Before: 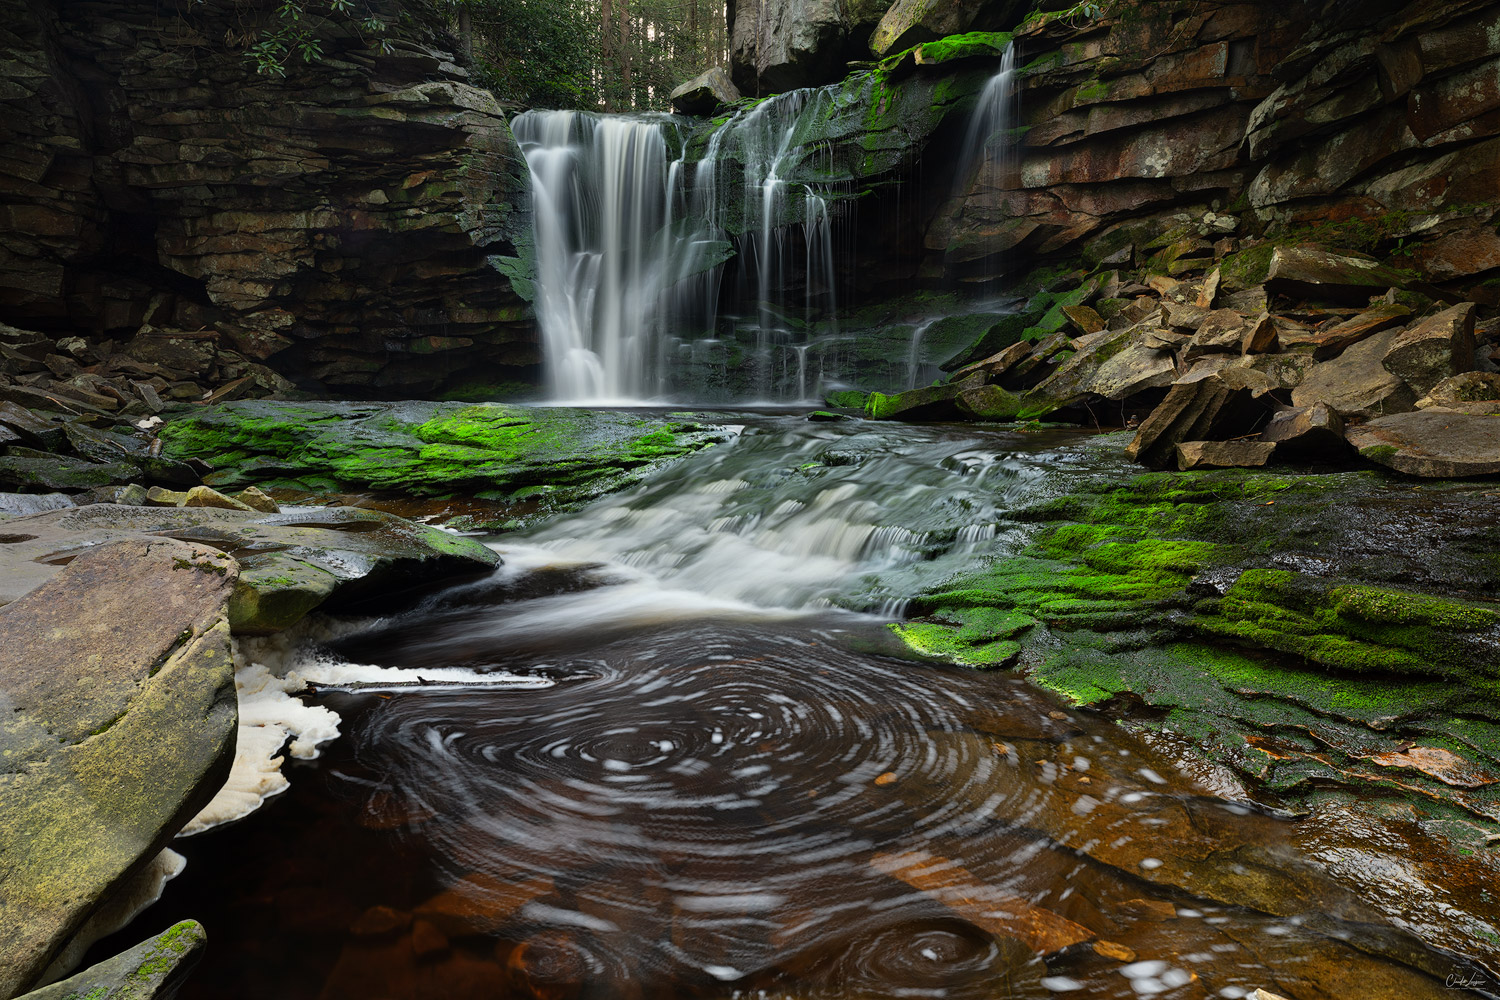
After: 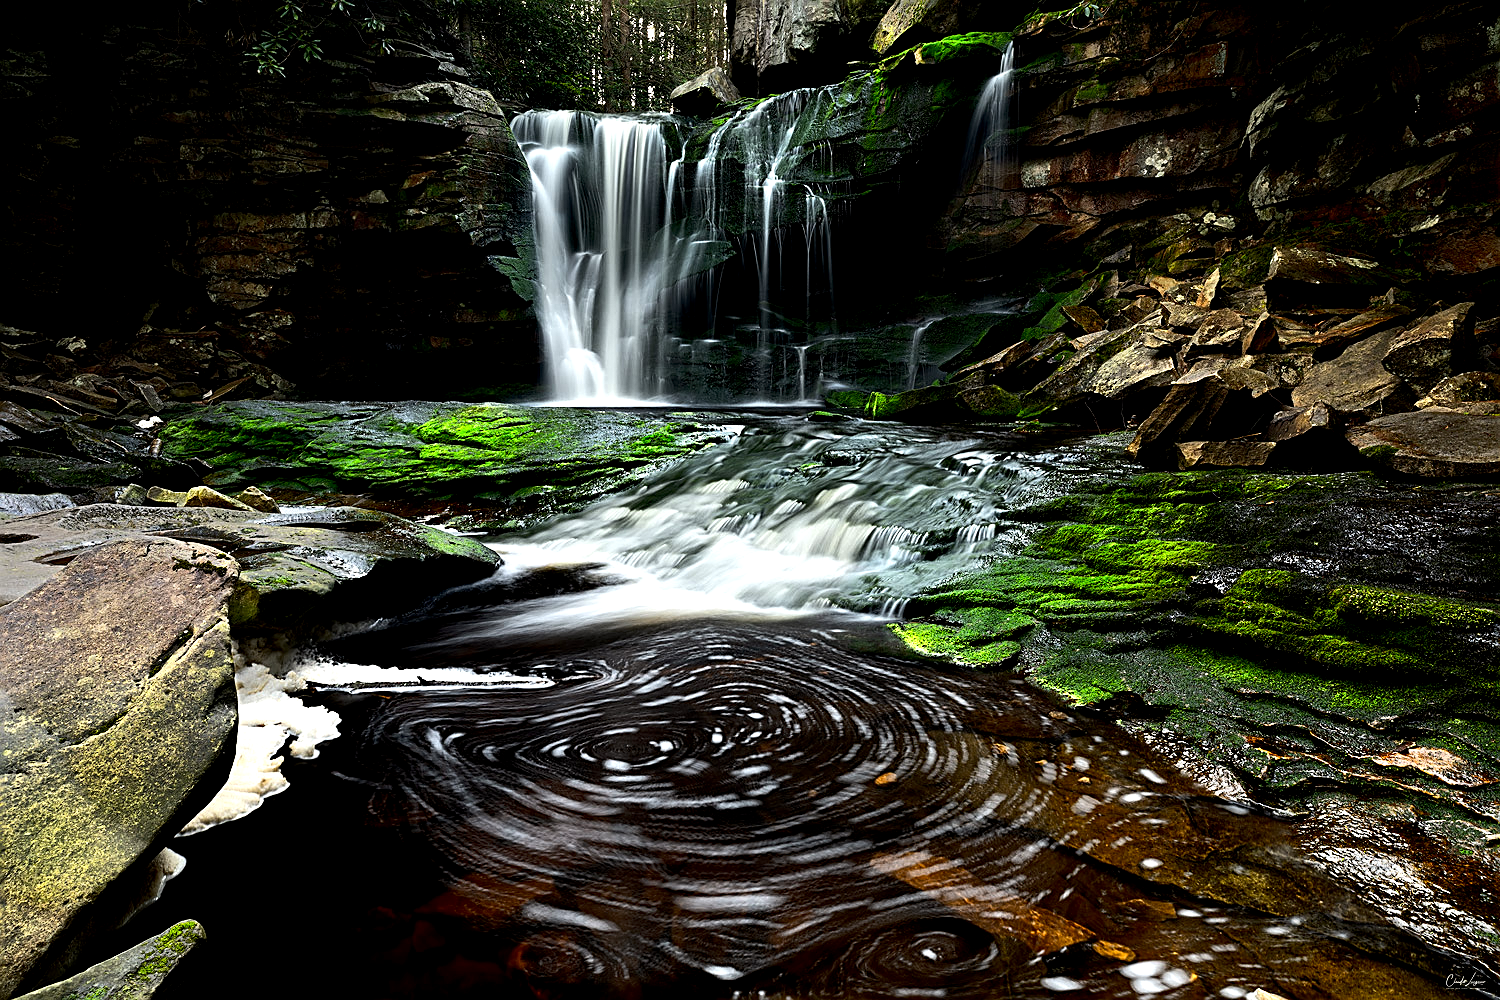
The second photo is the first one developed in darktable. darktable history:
sharpen: amount 0.6
exposure: black level correction 0.016, exposure -0.009 EV, compensate highlight preservation false
tone equalizer: -8 EV -1.08 EV, -7 EV -1.01 EV, -6 EV -0.867 EV, -5 EV -0.578 EV, -3 EV 0.578 EV, -2 EV 0.867 EV, -1 EV 1.01 EV, +0 EV 1.08 EV, edges refinement/feathering 500, mask exposure compensation -1.57 EV, preserve details no
